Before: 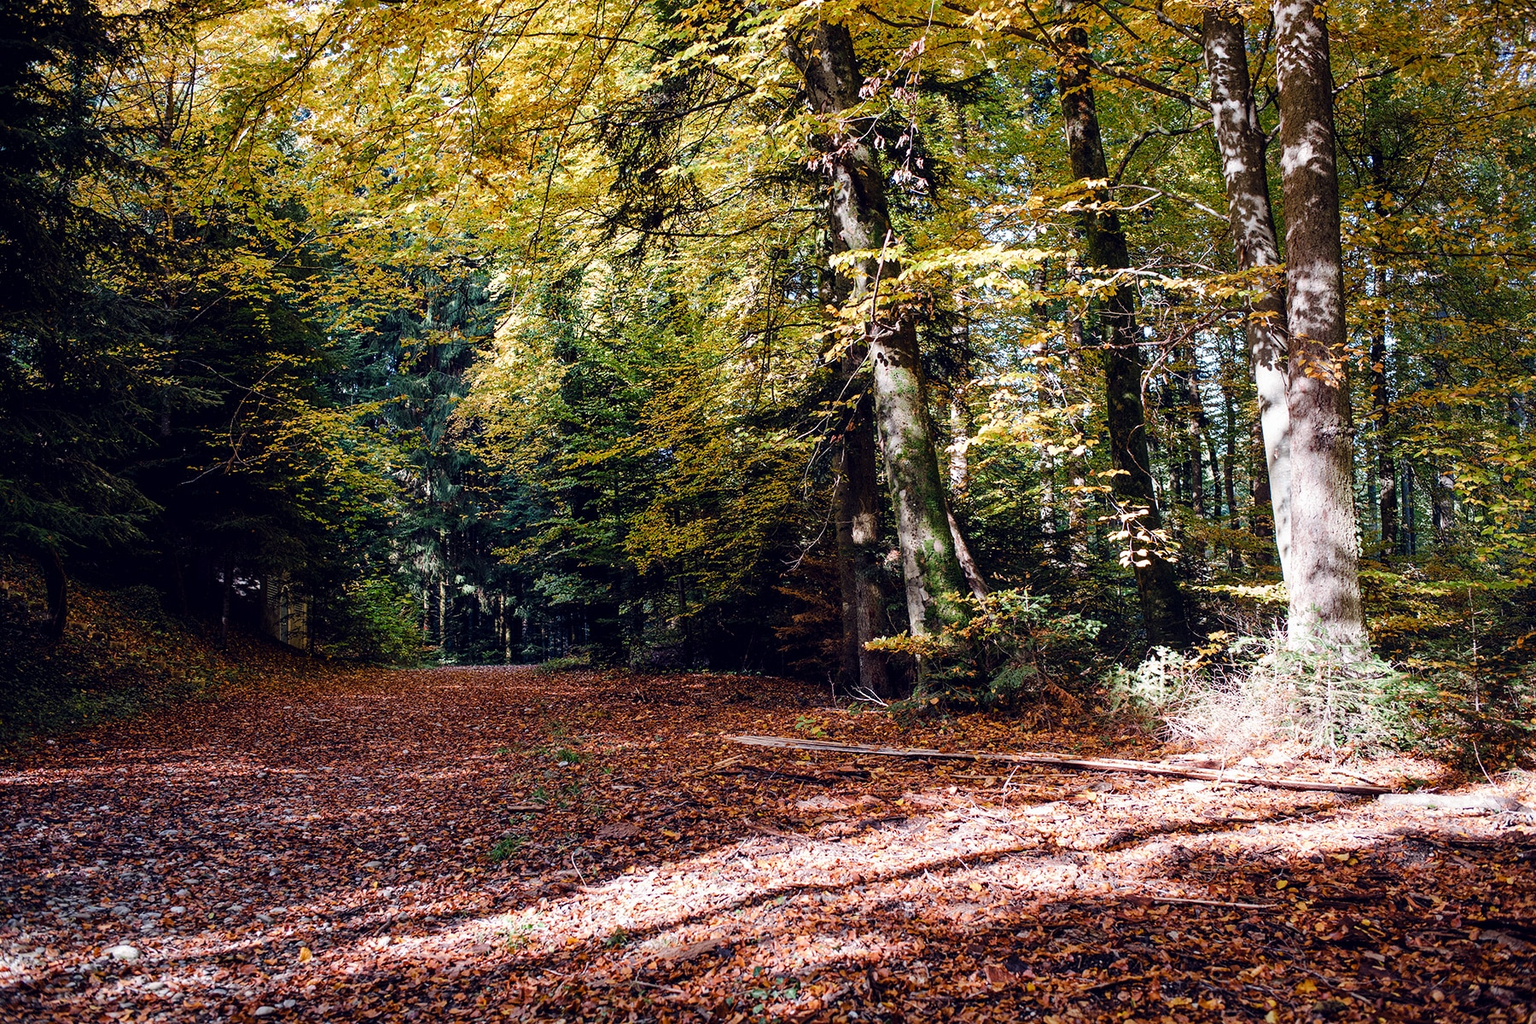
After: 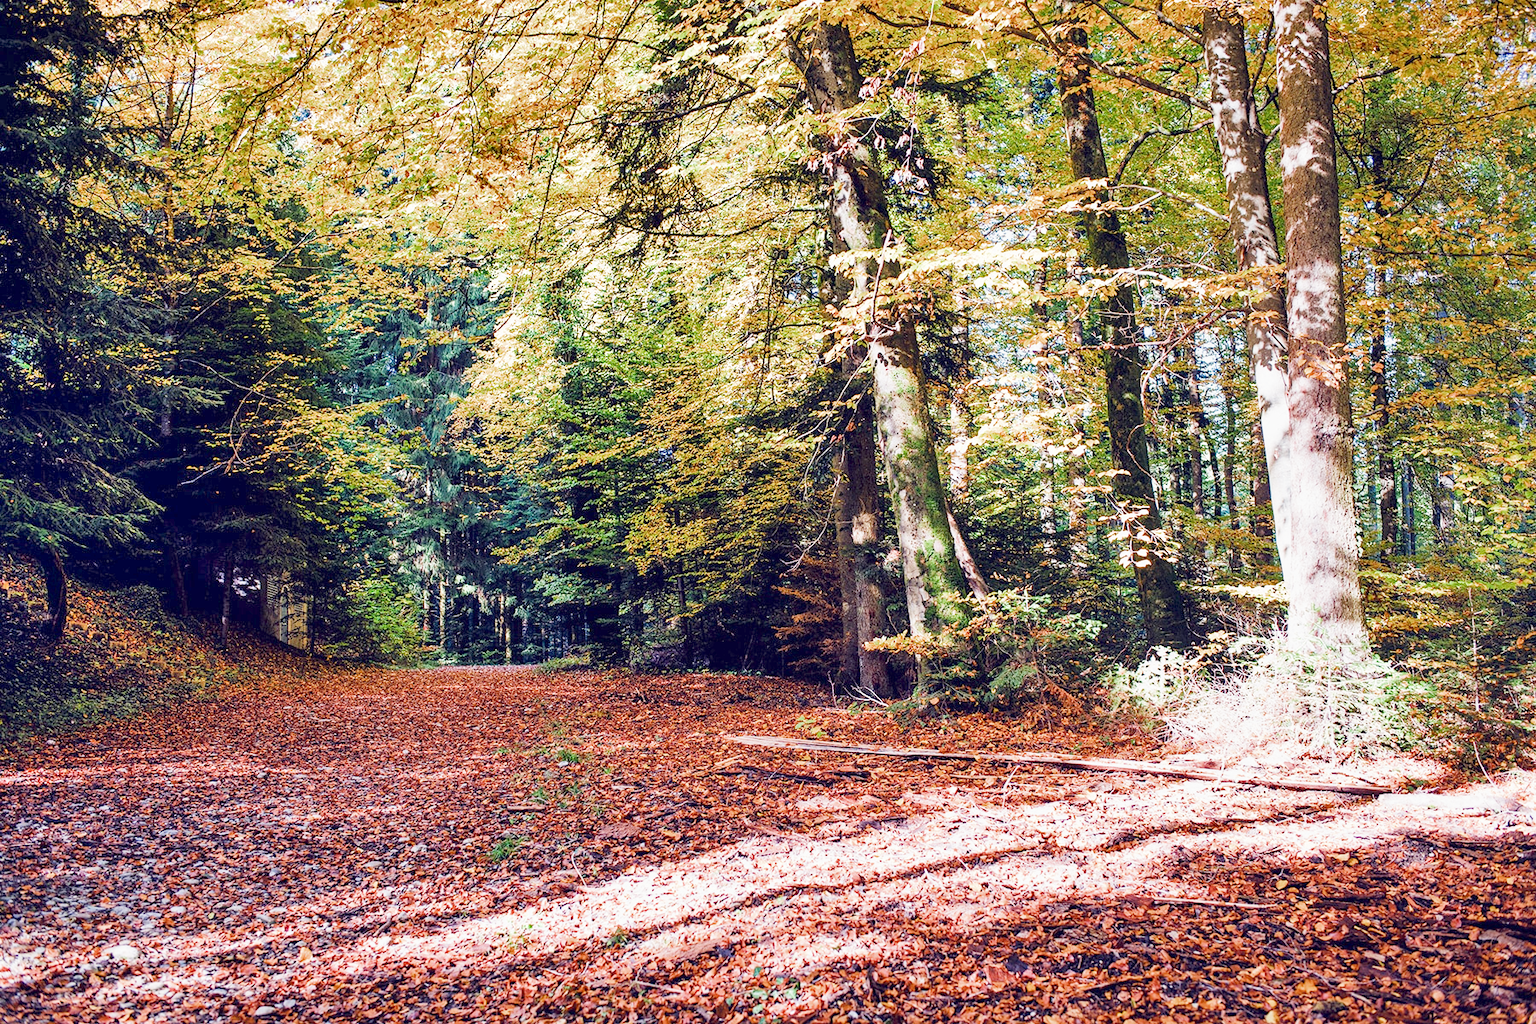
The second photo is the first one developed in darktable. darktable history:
shadows and highlights: soften with gaussian
filmic rgb: middle gray luminance 4.29%, black relative exposure -13 EV, white relative exposure 5 EV, threshold 6 EV, target black luminance 0%, hardness 5.19, latitude 59.69%, contrast 0.767, highlights saturation mix 5%, shadows ↔ highlights balance 25.95%, add noise in highlights 0, color science v3 (2019), use custom middle-gray values true, iterations of high-quality reconstruction 0, contrast in highlights soft, enable highlight reconstruction true
